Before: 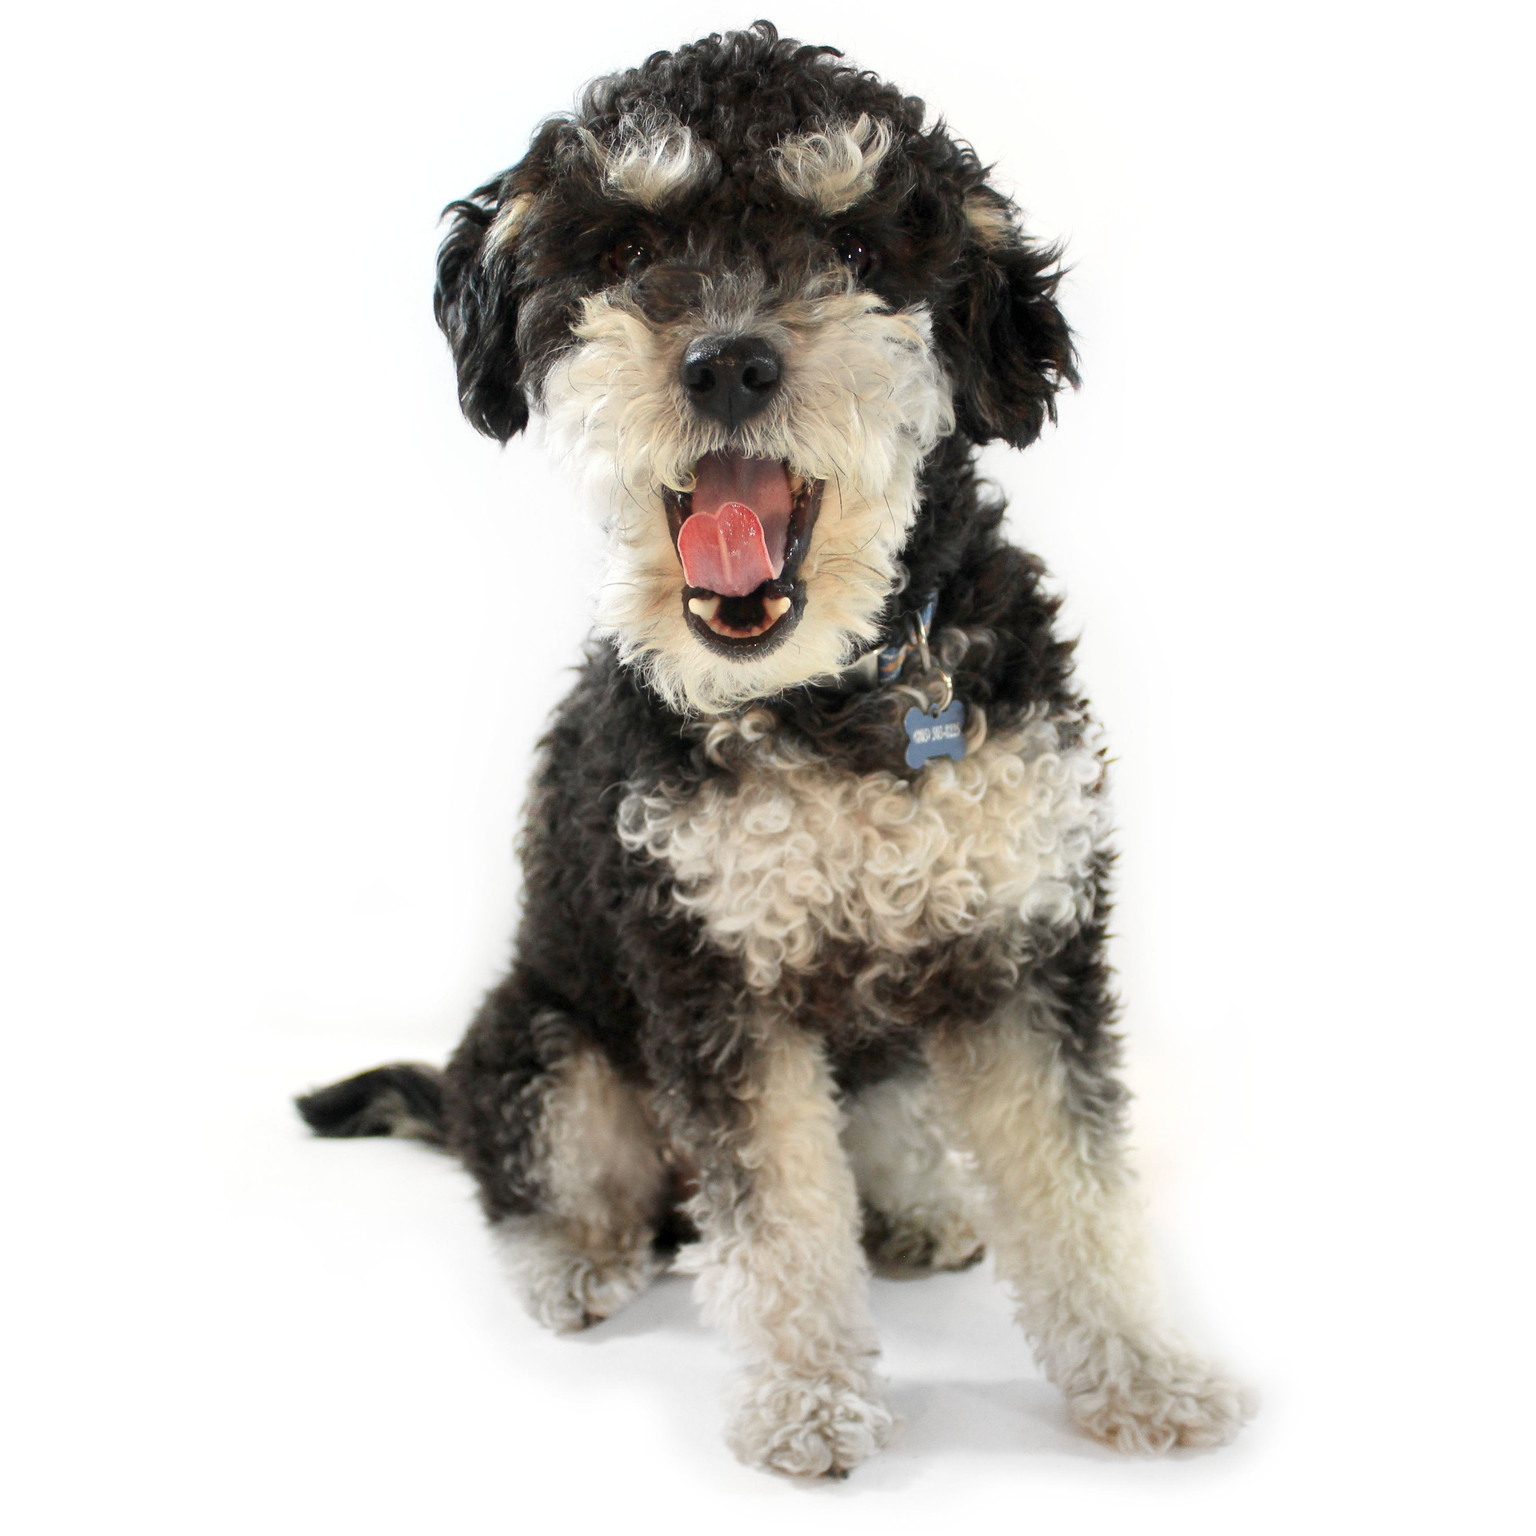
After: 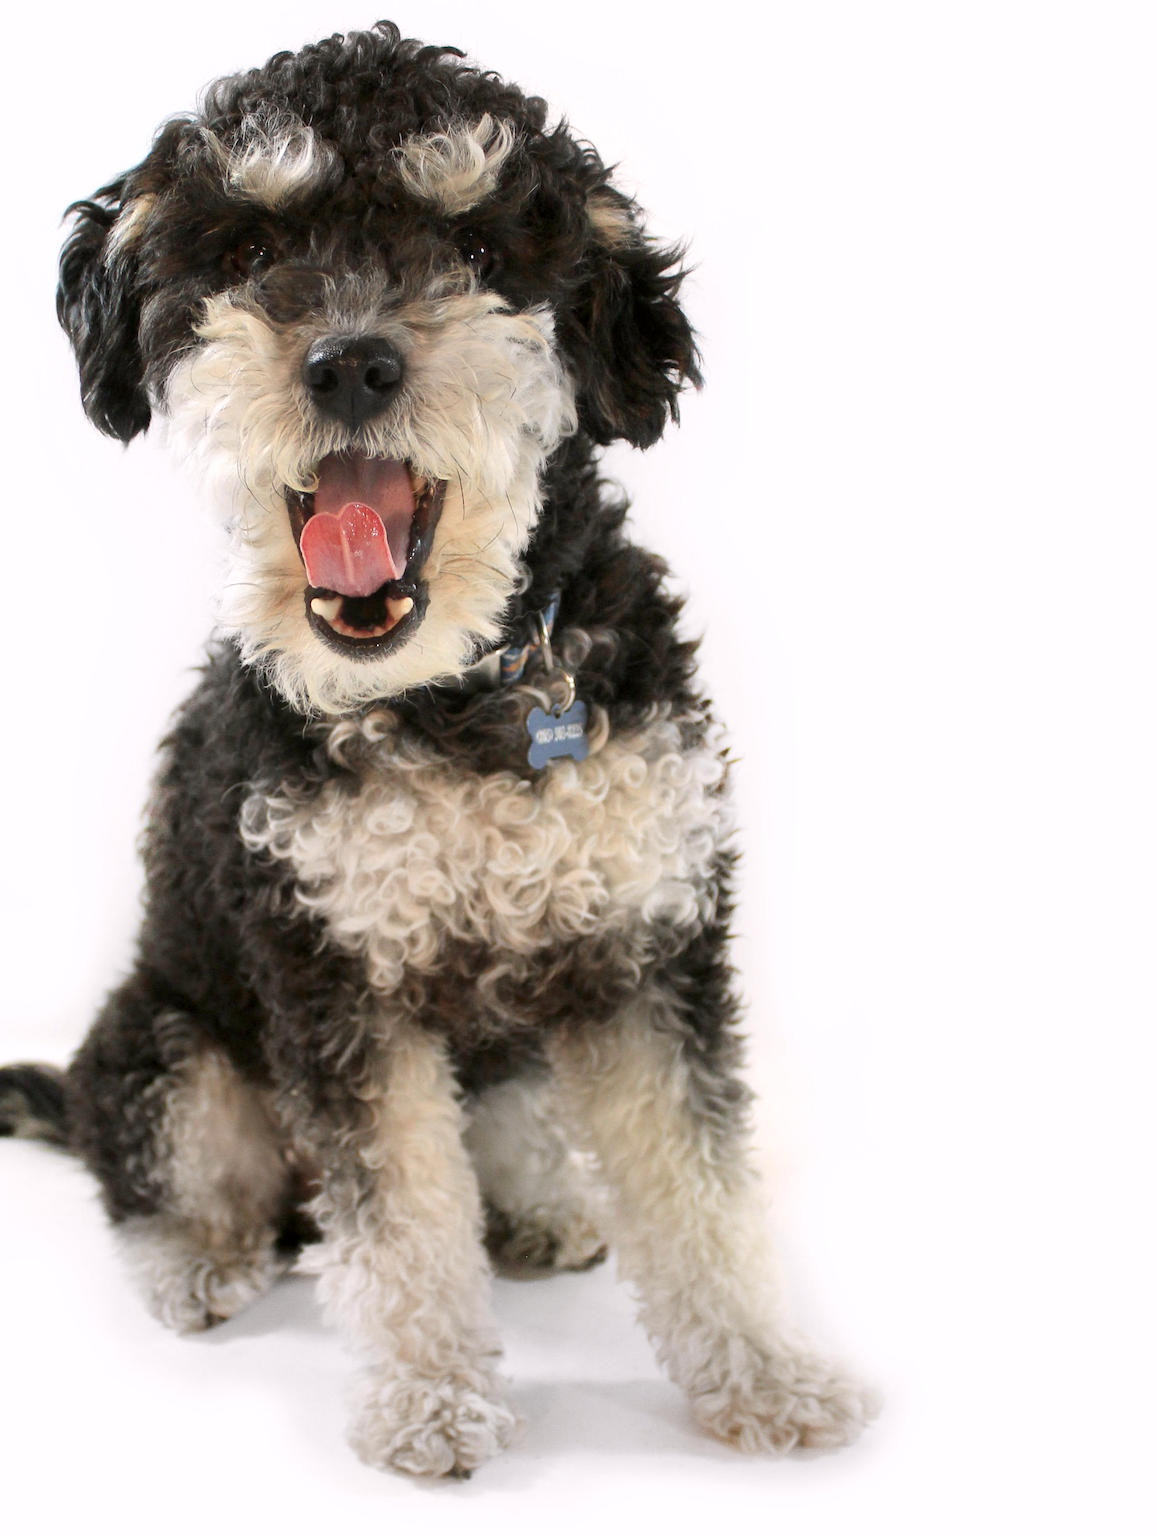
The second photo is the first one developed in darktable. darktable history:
crop and rotate: left 24.6%
color correction: highlights a* 3.12, highlights b* -1.55, shadows a* -0.101, shadows b* 2.52, saturation 0.98
